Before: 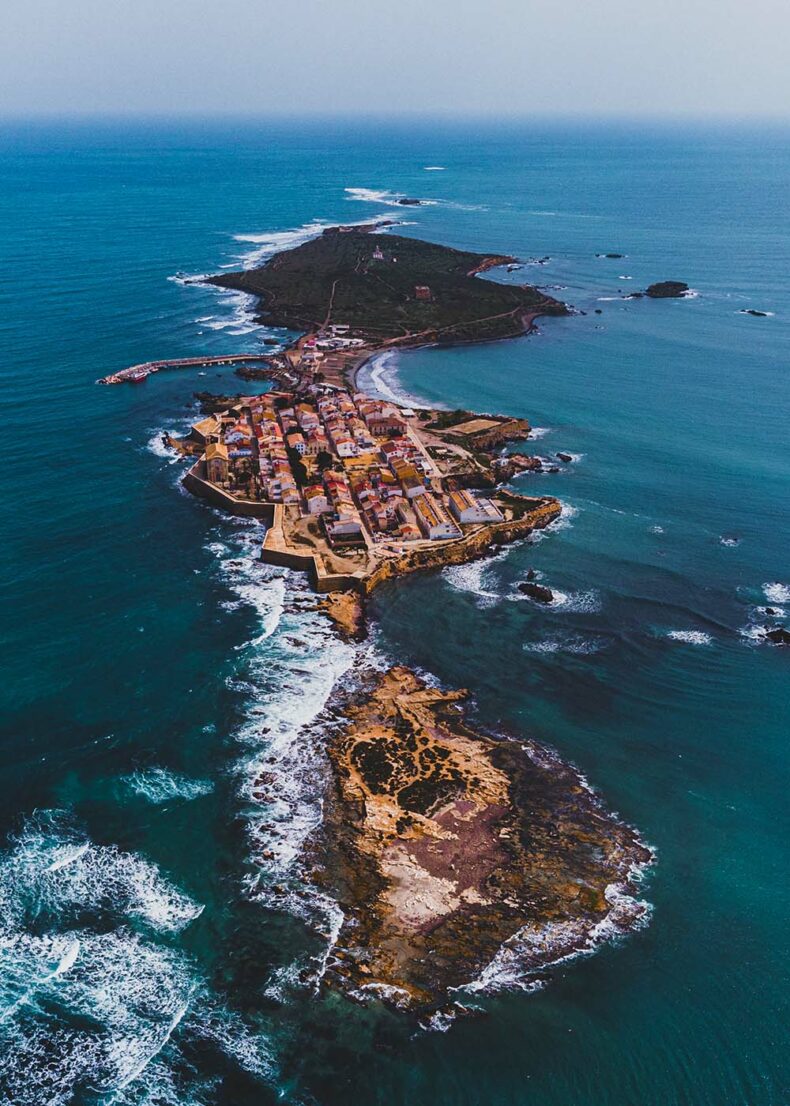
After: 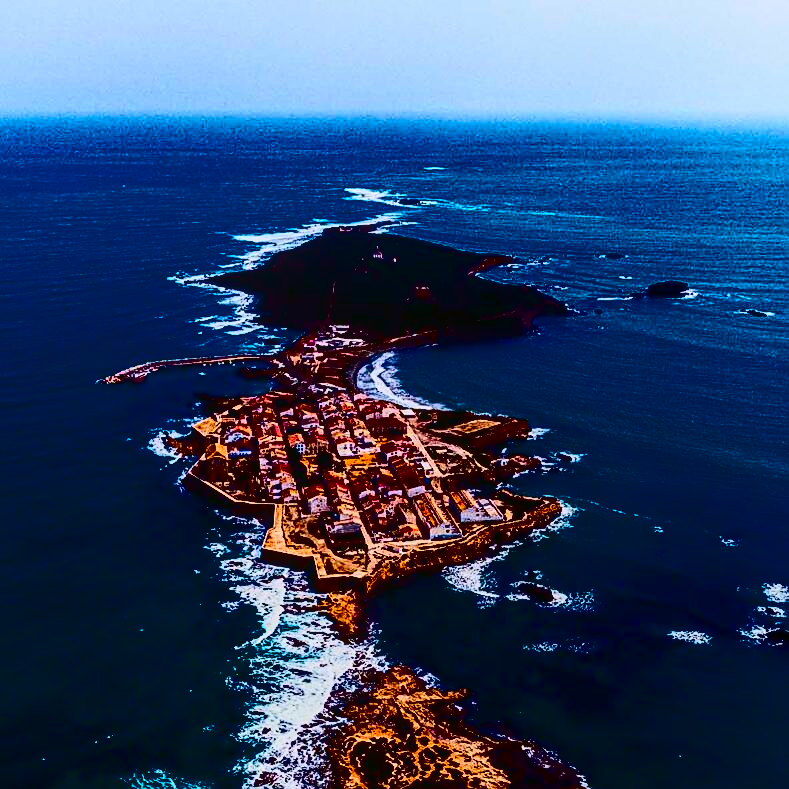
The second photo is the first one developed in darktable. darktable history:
crop: right 0.001%, bottom 28.638%
sharpen: on, module defaults
contrast brightness saturation: contrast 0.789, brightness -0.986, saturation 0.986
local contrast: on, module defaults
tone equalizer: on, module defaults
